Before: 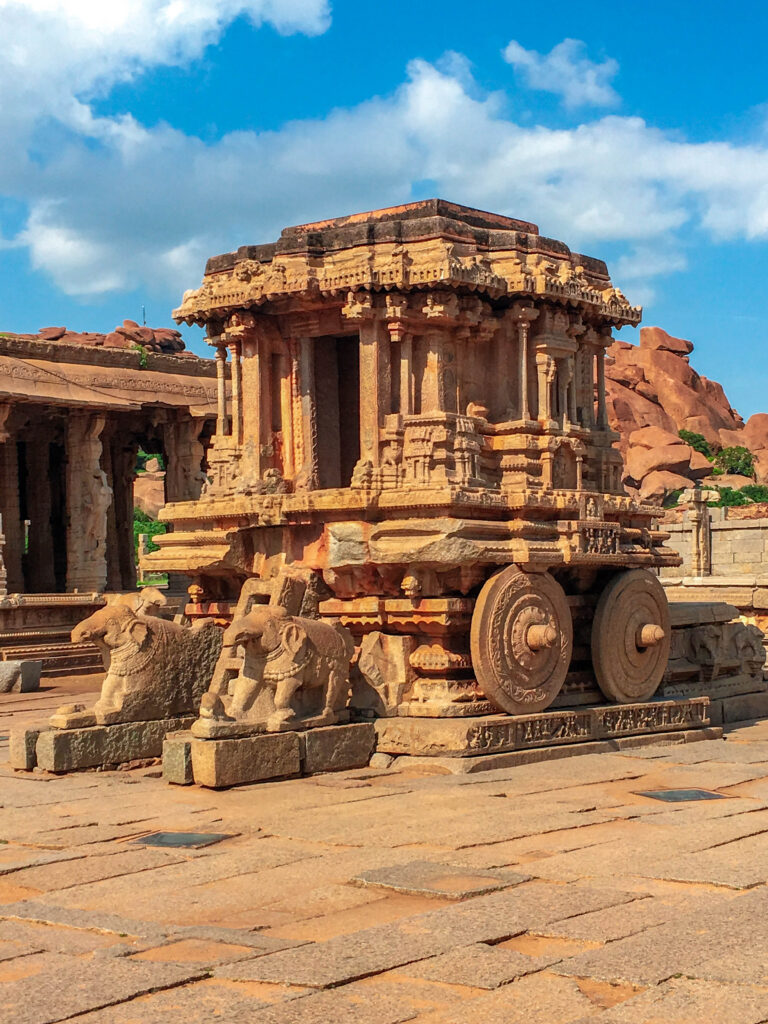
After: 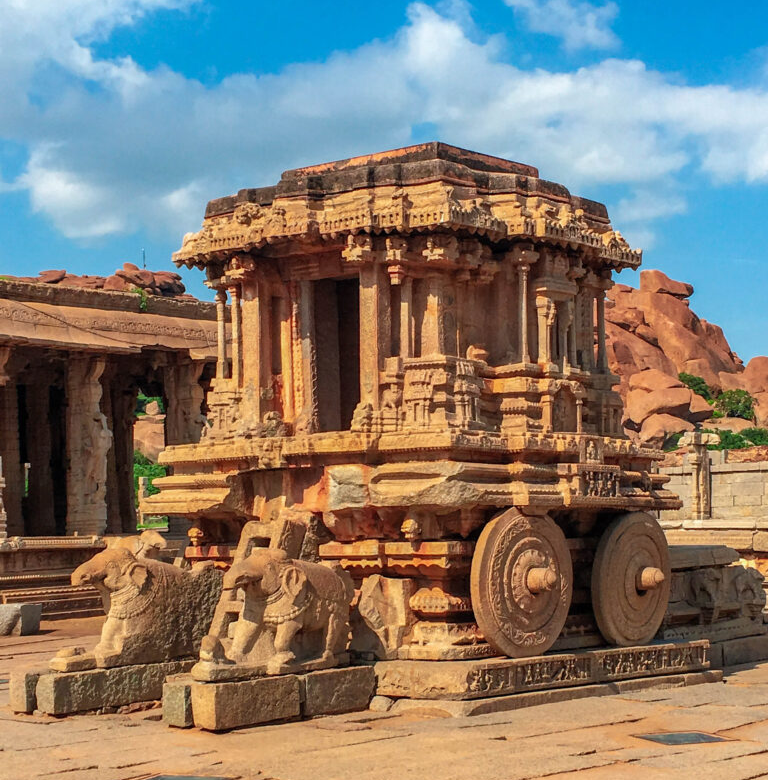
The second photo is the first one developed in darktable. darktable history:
crop: top 5.598%, bottom 18.141%
